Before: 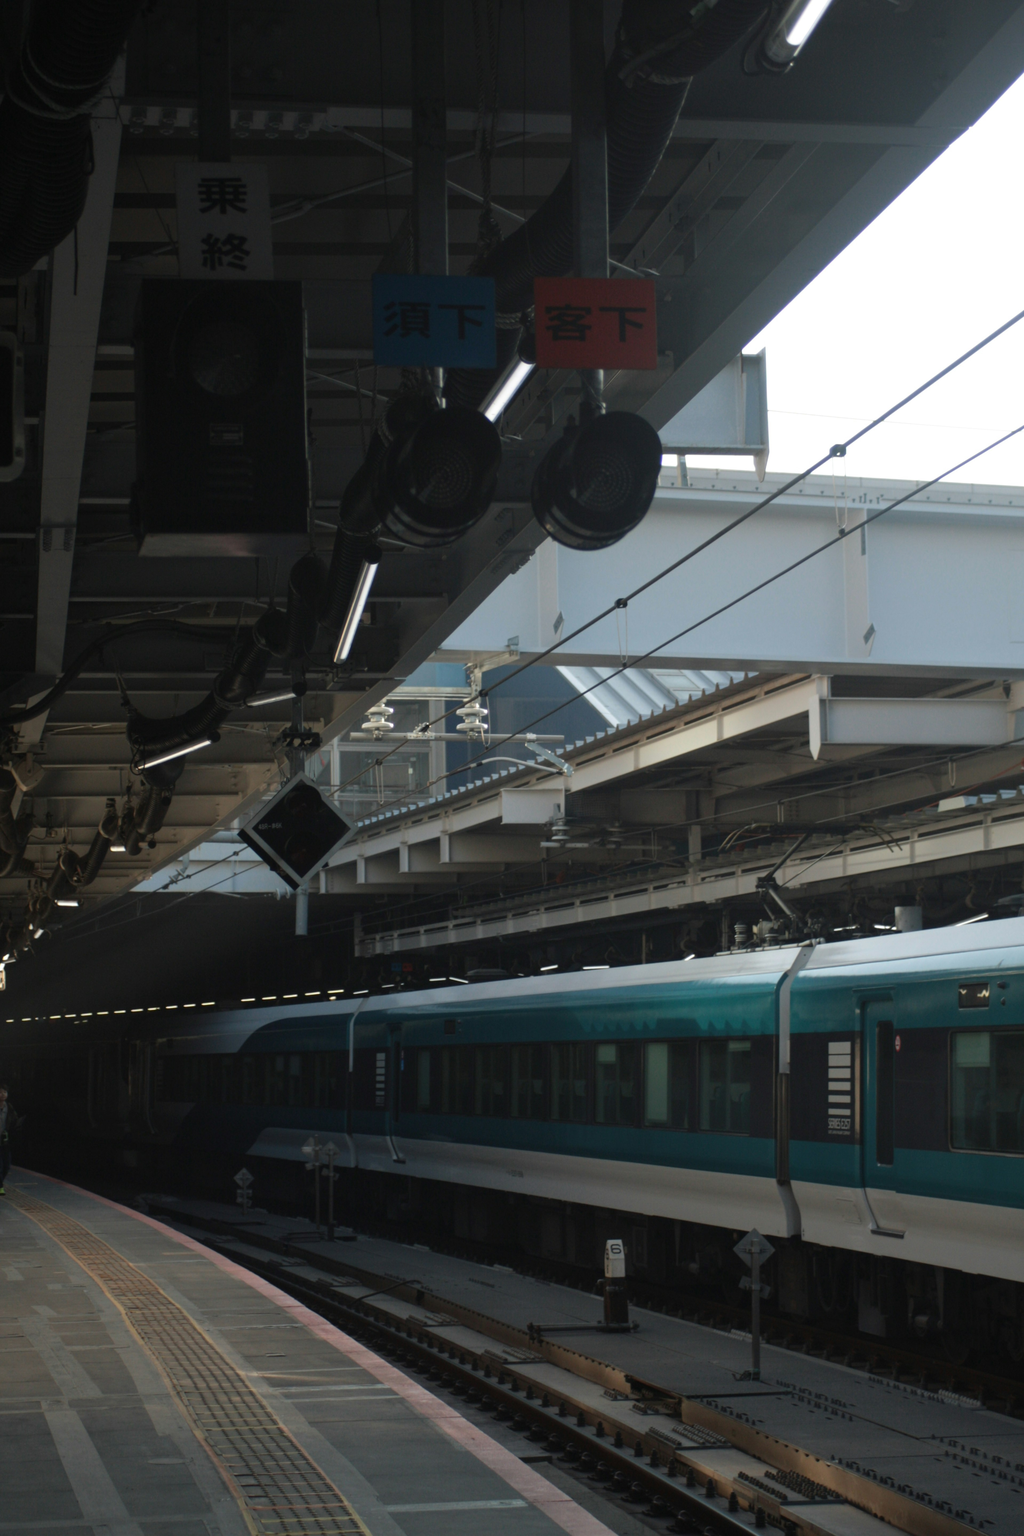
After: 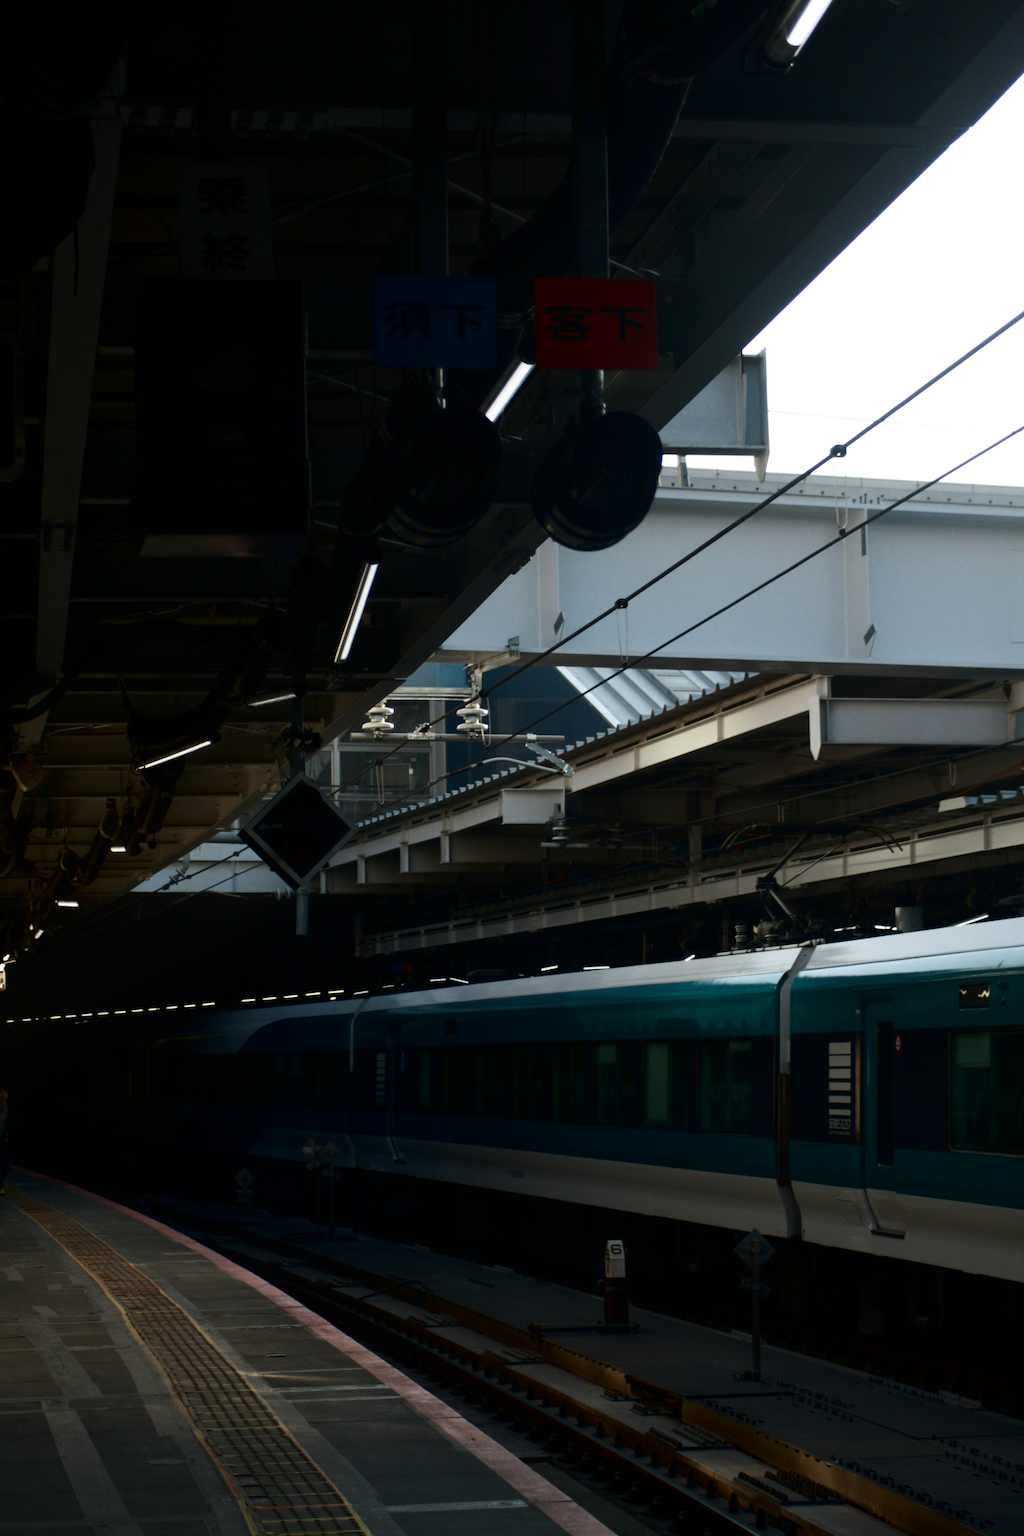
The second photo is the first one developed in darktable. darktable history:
contrast brightness saturation: contrast 0.243, brightness -0.23, saturation 0.14
